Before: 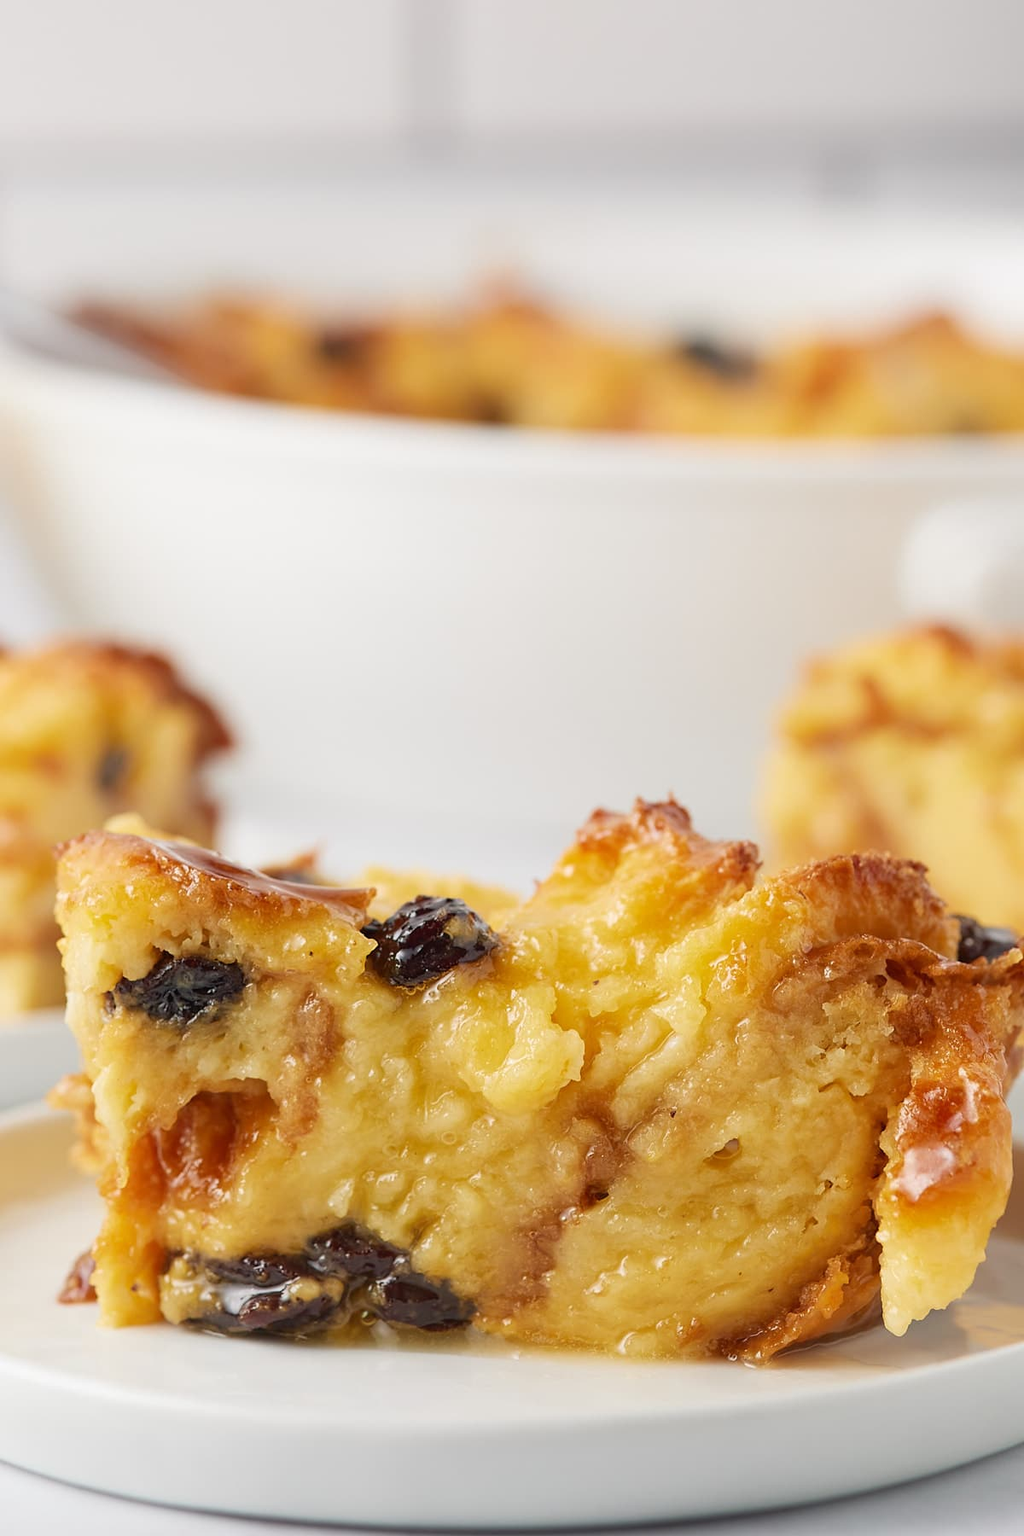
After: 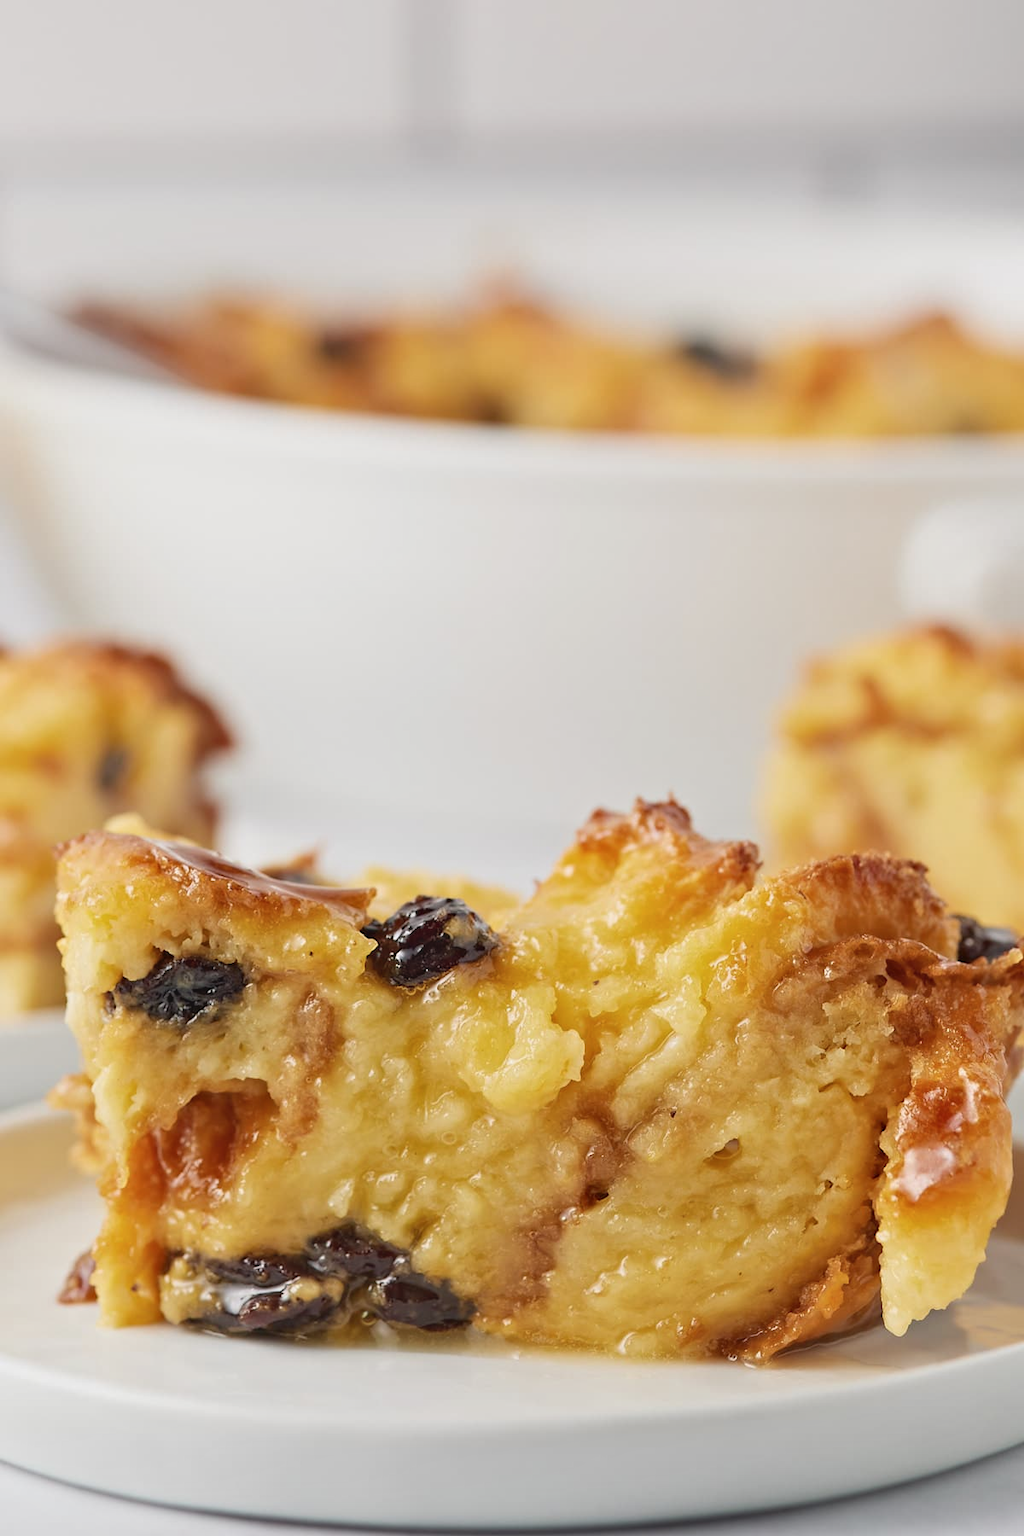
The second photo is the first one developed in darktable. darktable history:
contrast brightness saturation: contrast -0.102, saturation -0.083
contrast equalizer: octaves 7, y [[0.5, 0.5, 0.544, 0.569, 0.5, 0.5], [0.5 ×6], [0.5 ×6], [0 ×6], [0 ×6]]
